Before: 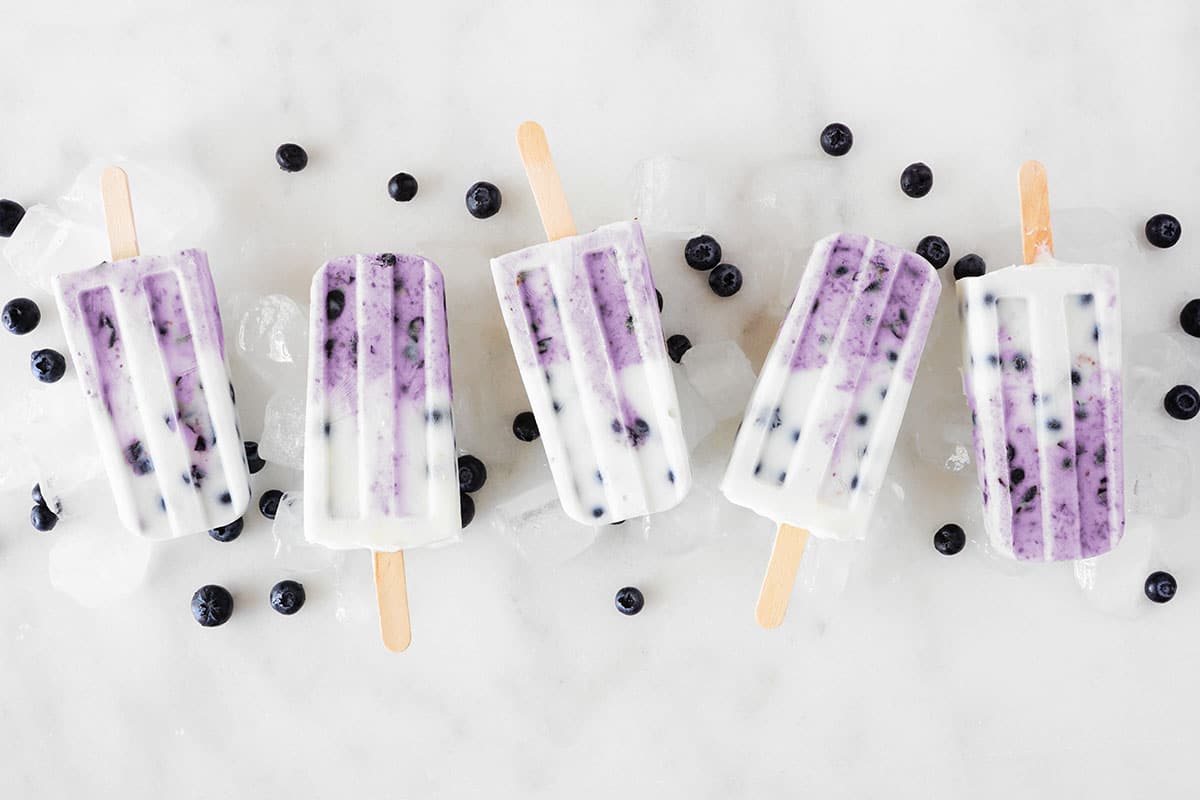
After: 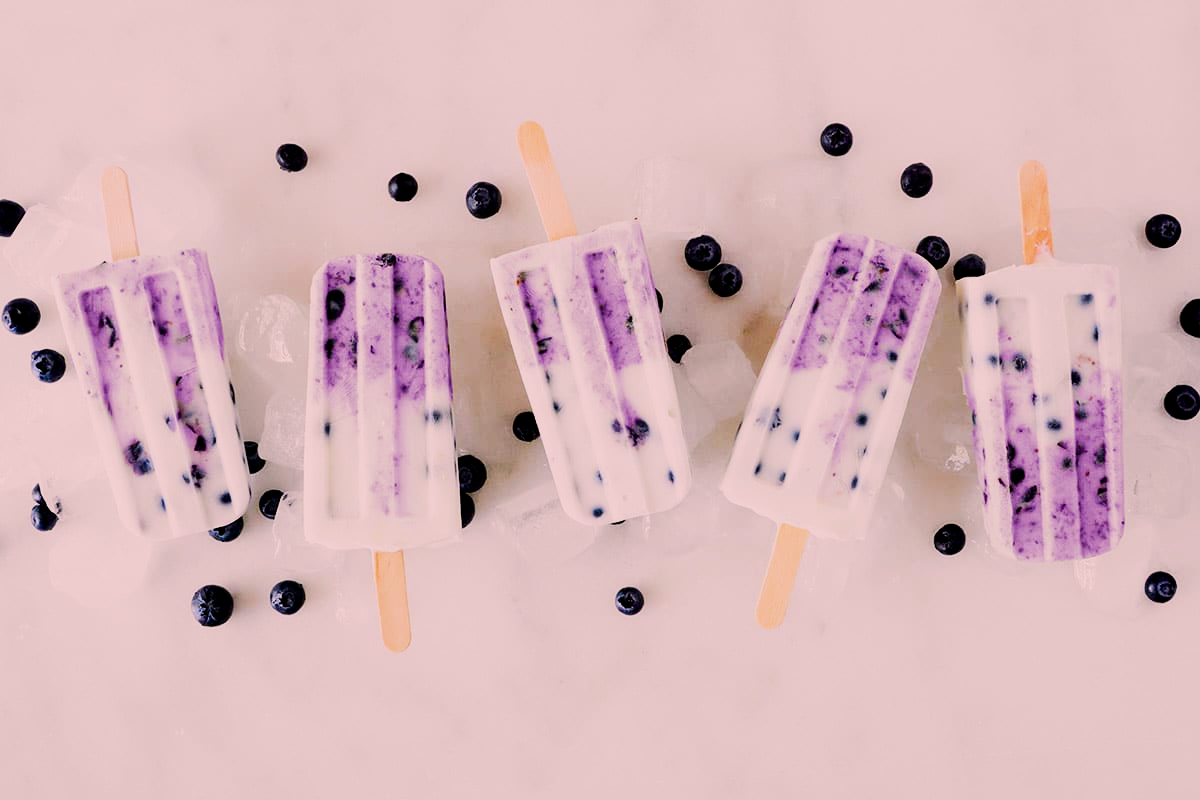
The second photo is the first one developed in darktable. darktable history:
contrast brightness saturation: contrast 0.208, brightness -0.109, saturation 0.212
filmic rgb: black relative exposure -7.24 EV, white relative exposure 5.08 EV, hardness 3.21
color correction: highlights a* 14.59, highlights b* 4.69
color balance rgb: global offset › luminance -0.505%, linear chroma grading › global chroma 8.722%, perceptual saturation grading › global saturation 27.297%, perceptual saturation grading › highlights -28.9%, perceptual saturation grading › mid-tones 15.277%, perceptual saturation grading › shadows 33.31%
